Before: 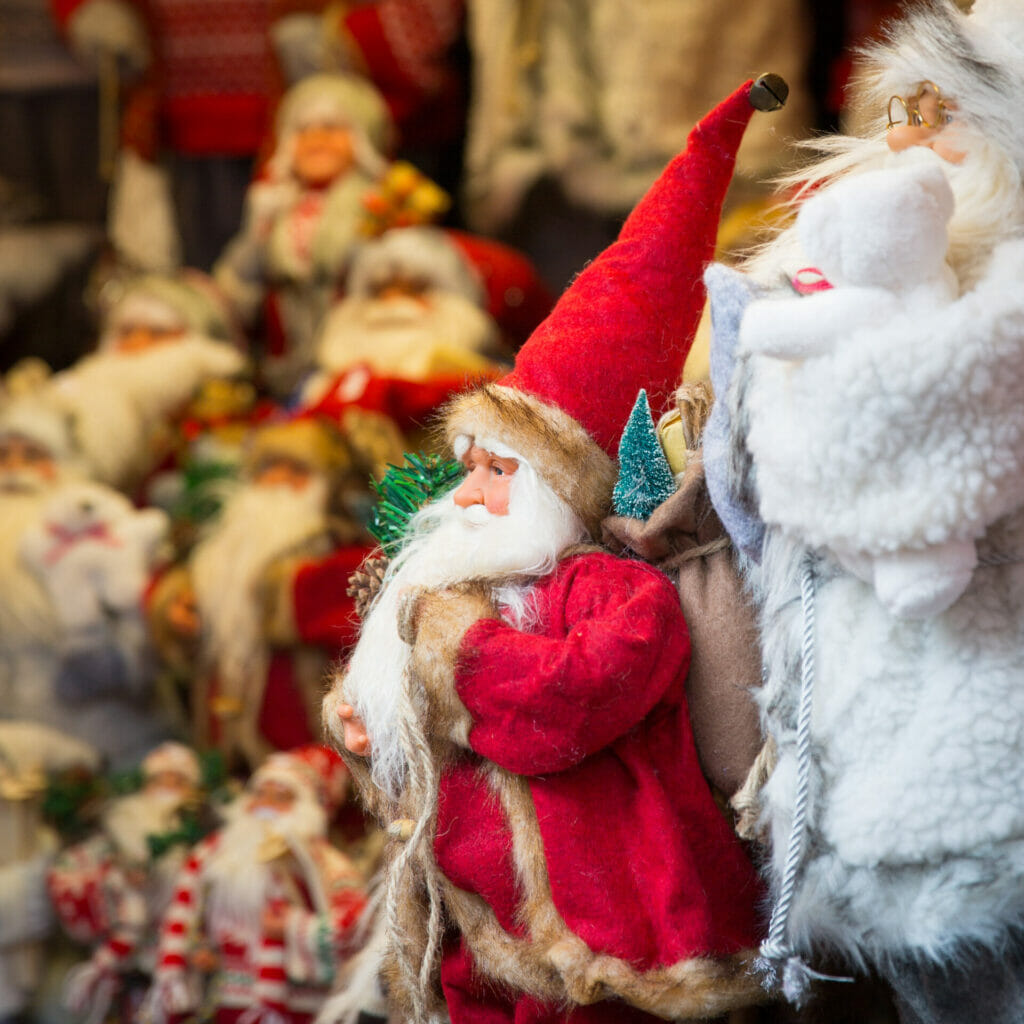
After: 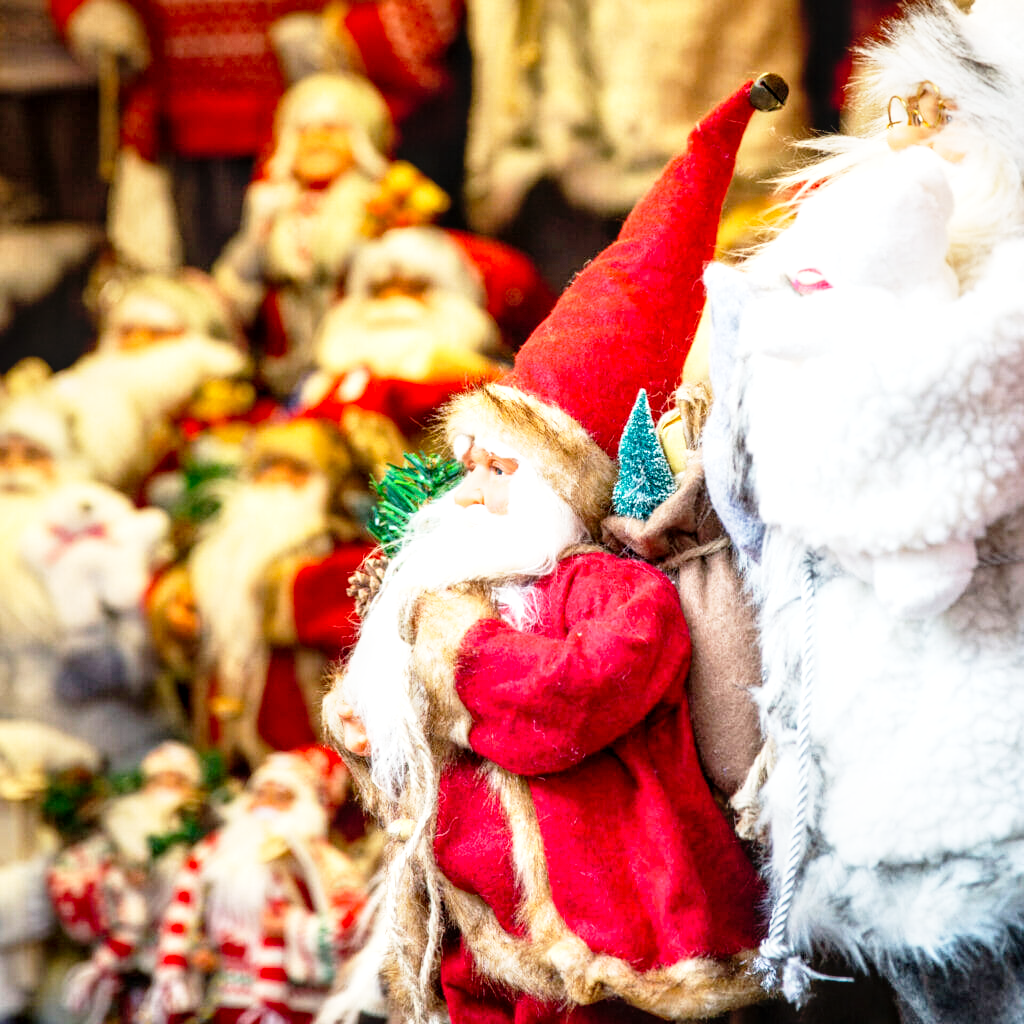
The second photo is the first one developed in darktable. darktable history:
base curve: curves: ch0 [(0, 0) (0.012, 0.01) (0.073, 0.168) (0.31, 0.711) (0.645, 0.957) (1, 1)], preserve colors none
local contrast: detail 130%
